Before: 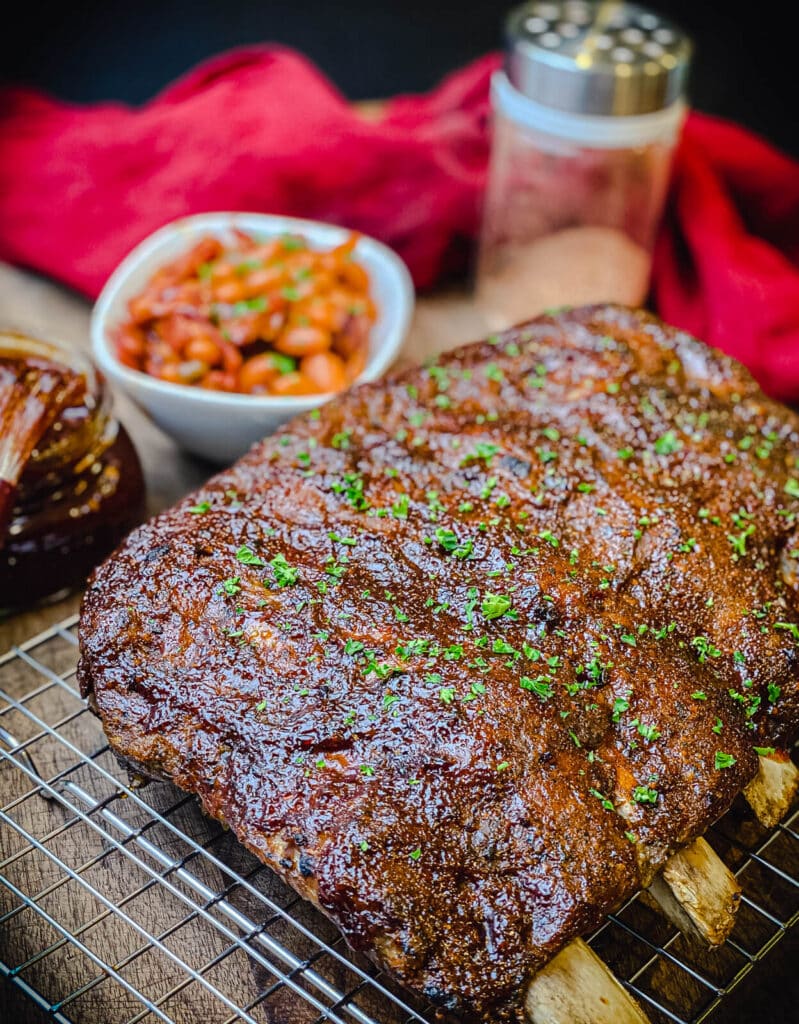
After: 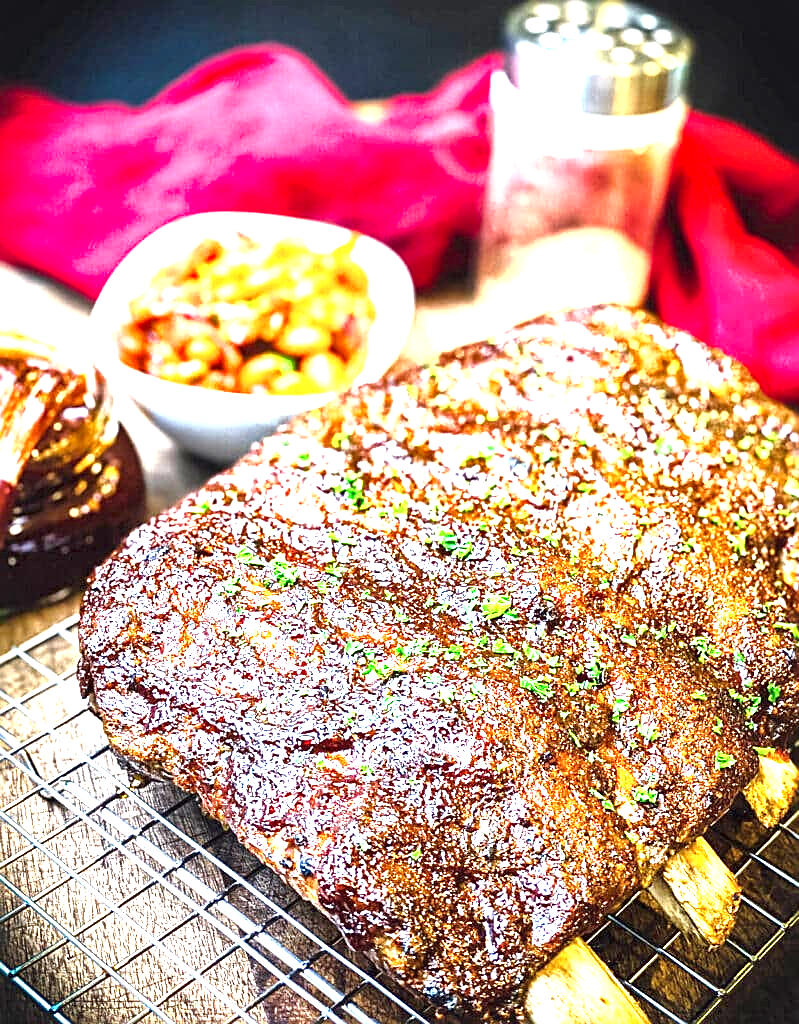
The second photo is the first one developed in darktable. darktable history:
local contrast: mode bilateral grid, contrast 70, coarseness 75, detail 180%, midtone range 0.2
exposure: exposure 2.207 EV, compensate highlight preservation false
sharpen: on, module defaults
